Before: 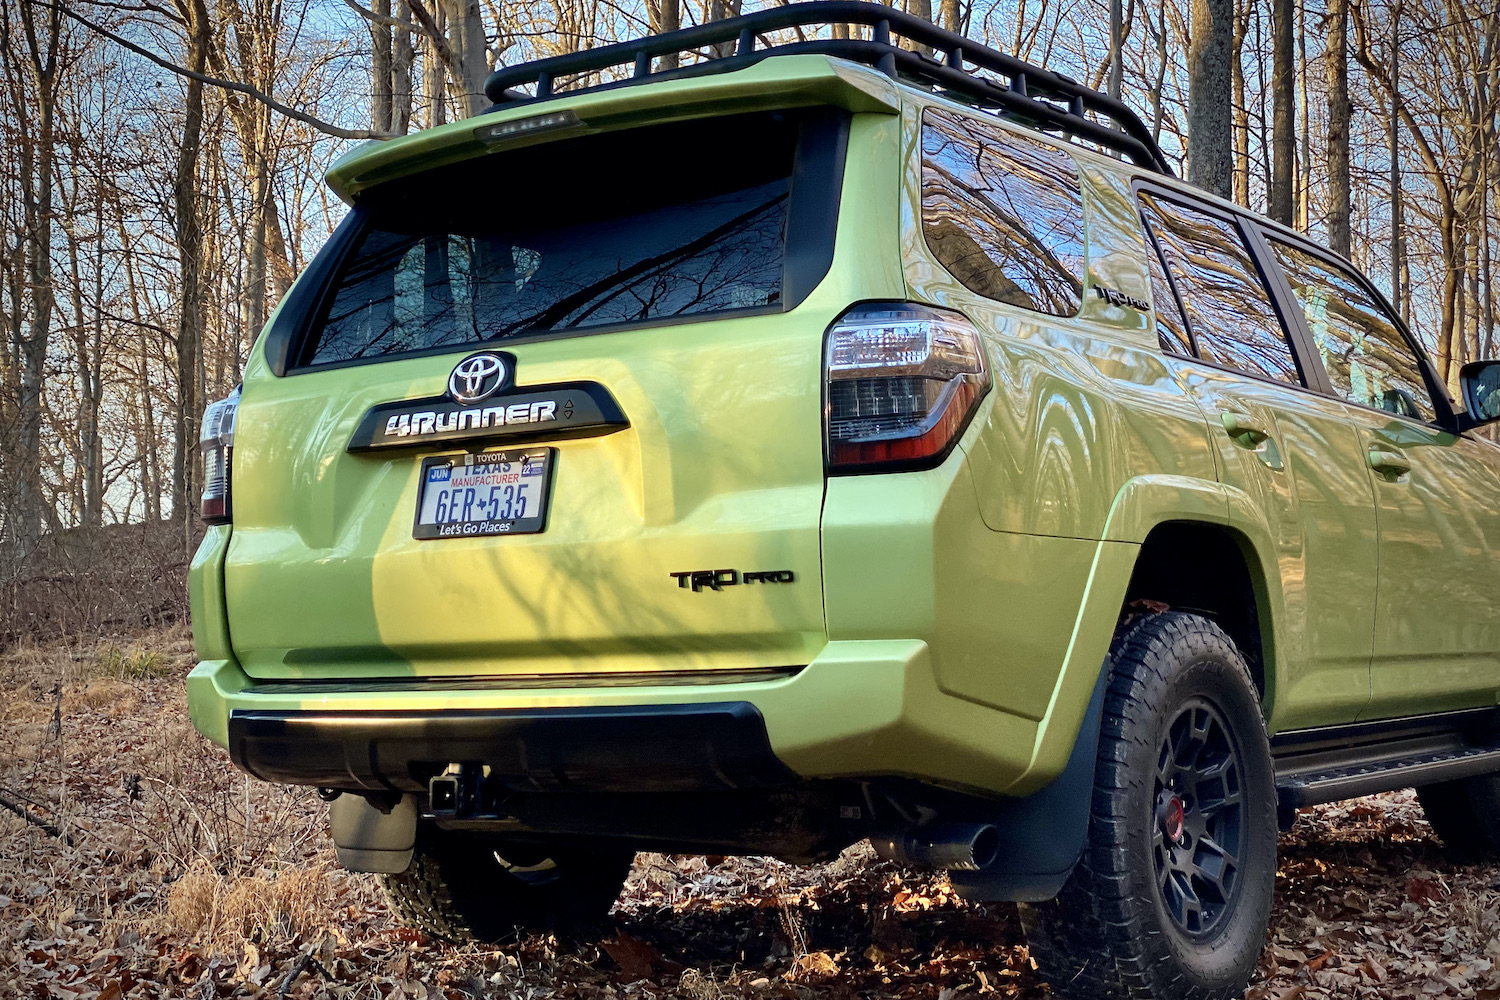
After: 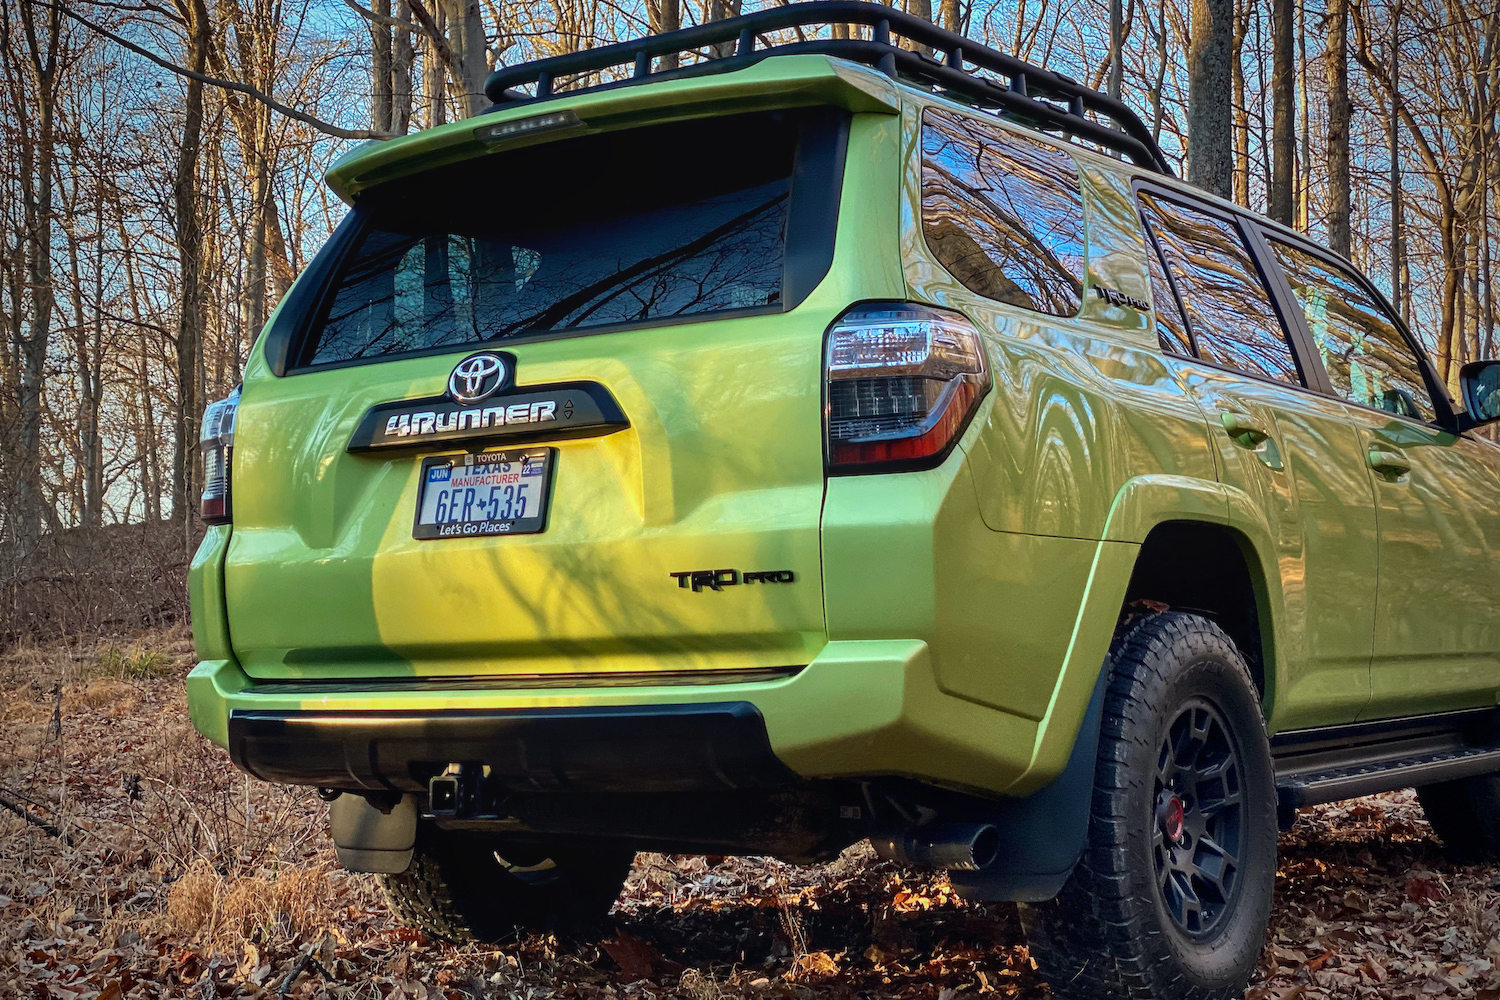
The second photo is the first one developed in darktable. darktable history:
local contrast: detail 110%
tone curve: curves: ch0 [(0, 0) (0.8, 0.757) (1, 1)], preserve colors none
